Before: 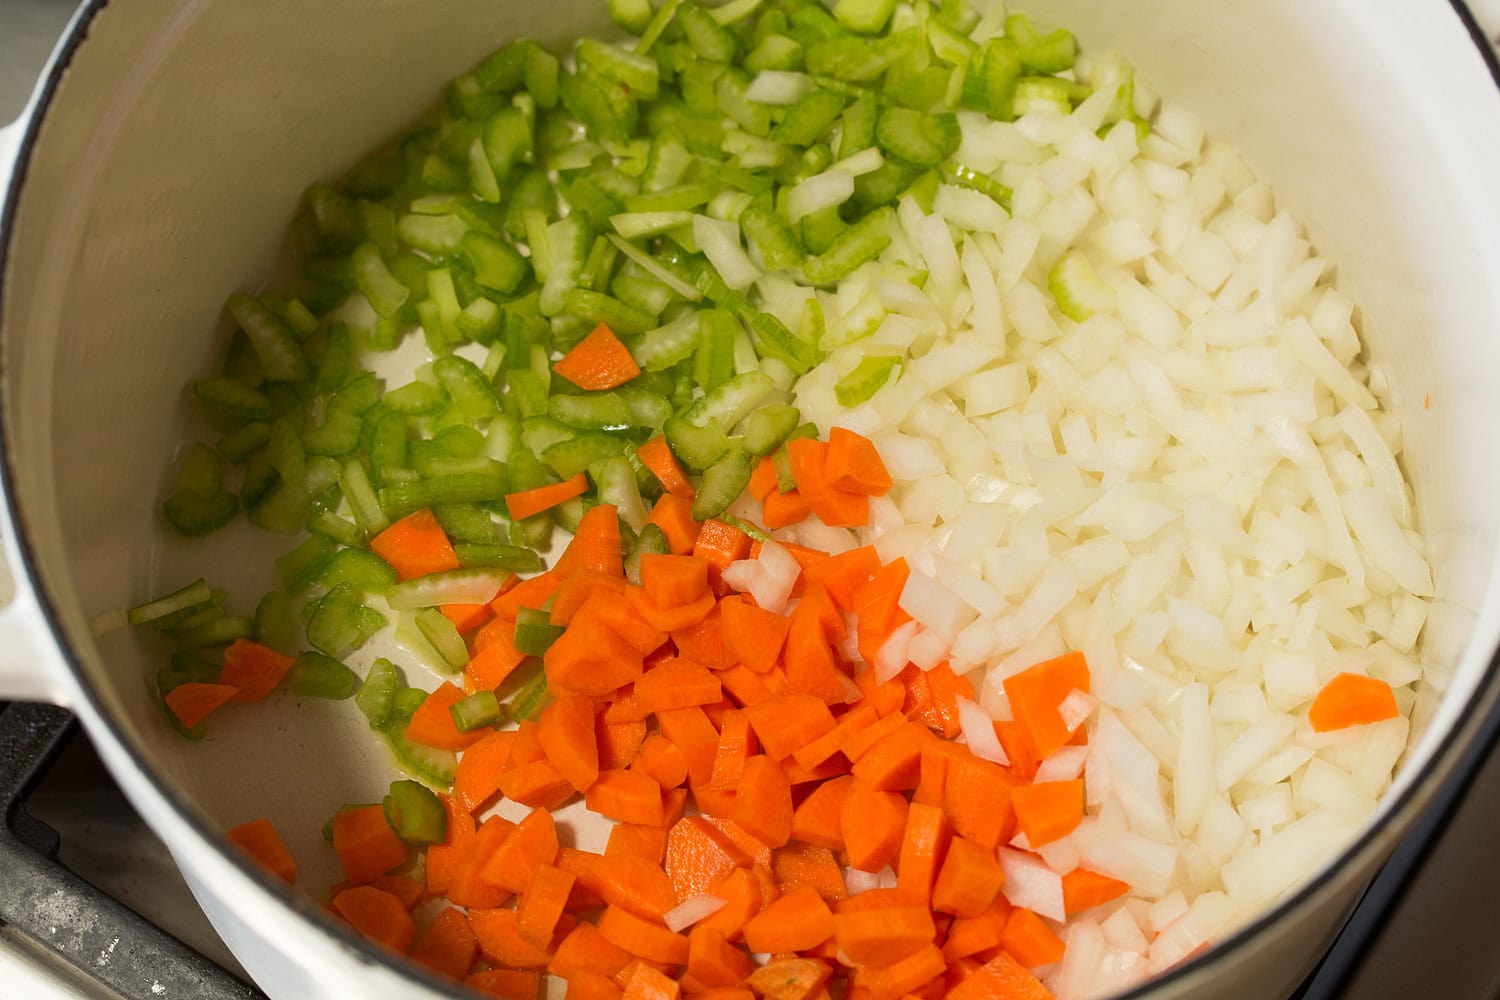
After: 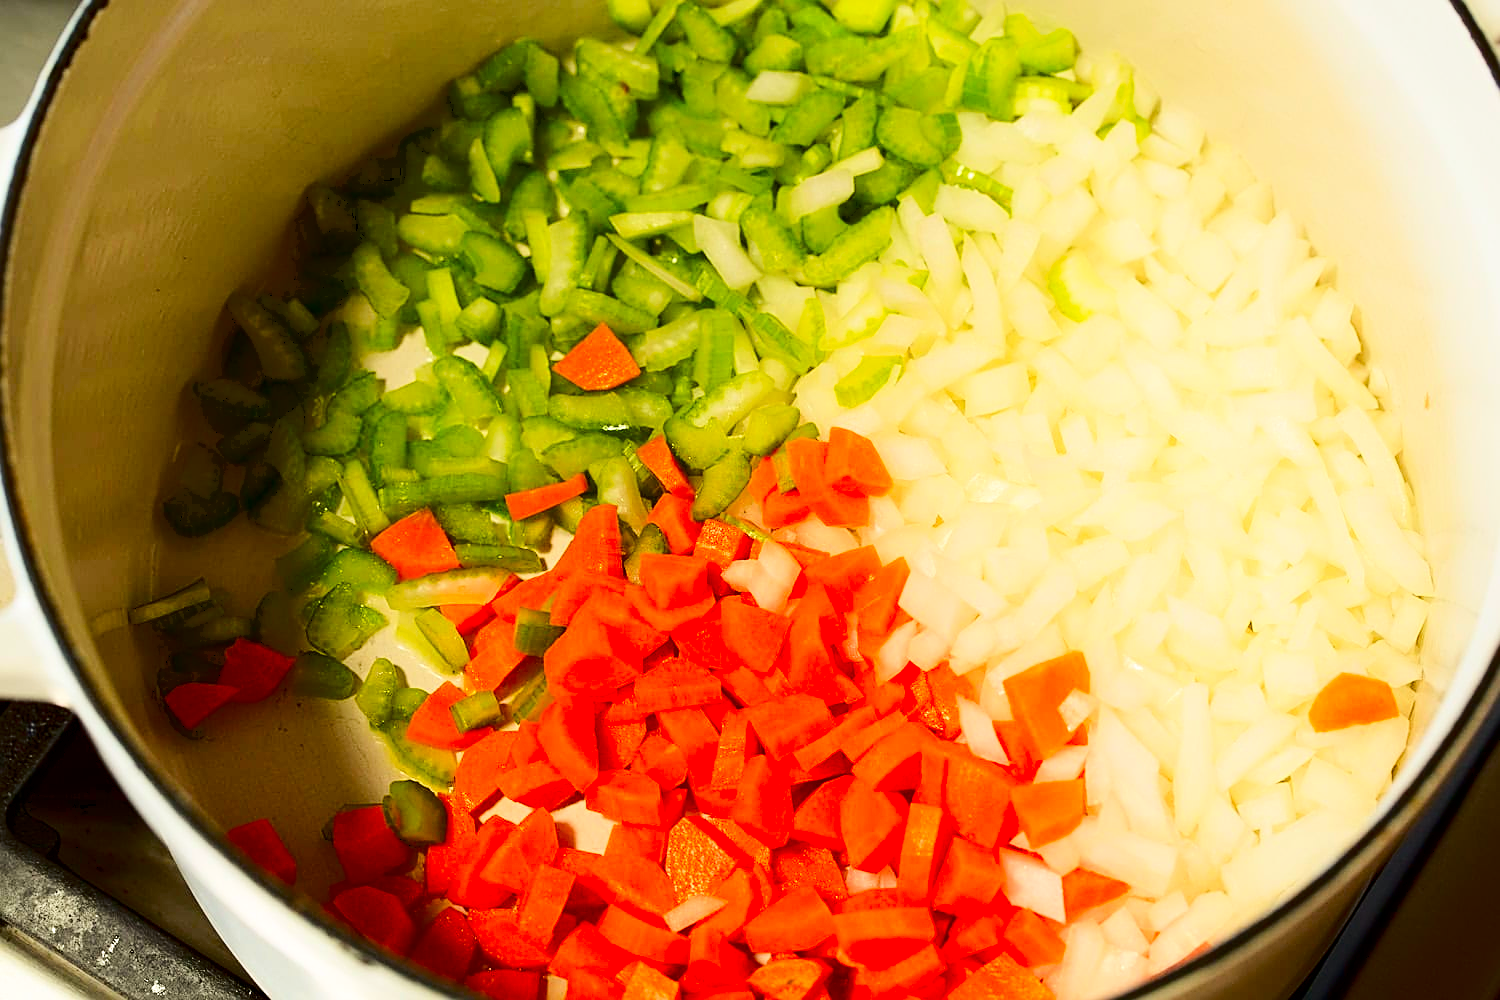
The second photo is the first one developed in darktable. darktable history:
sharpen: on, module defaults
contrast brightness saturation: contrast 0.22, brightness -0.19, saturation 0.24
rgb curve: curves: ch2 [(0, 0) (0.567, 0.512) (1, 1)], mode RGB, independent channels
shadows and highlights: radius 93.07, shadows -14.46, white point adjustment 0.23, highlights 31.48, compress 48.23%, highlights color adjustment 52.79%, soften with gaussian
tone curve: curves: ch0 [(0, 0) (0.26, 0.424) (0.417, 0.585) (1, 1)]
